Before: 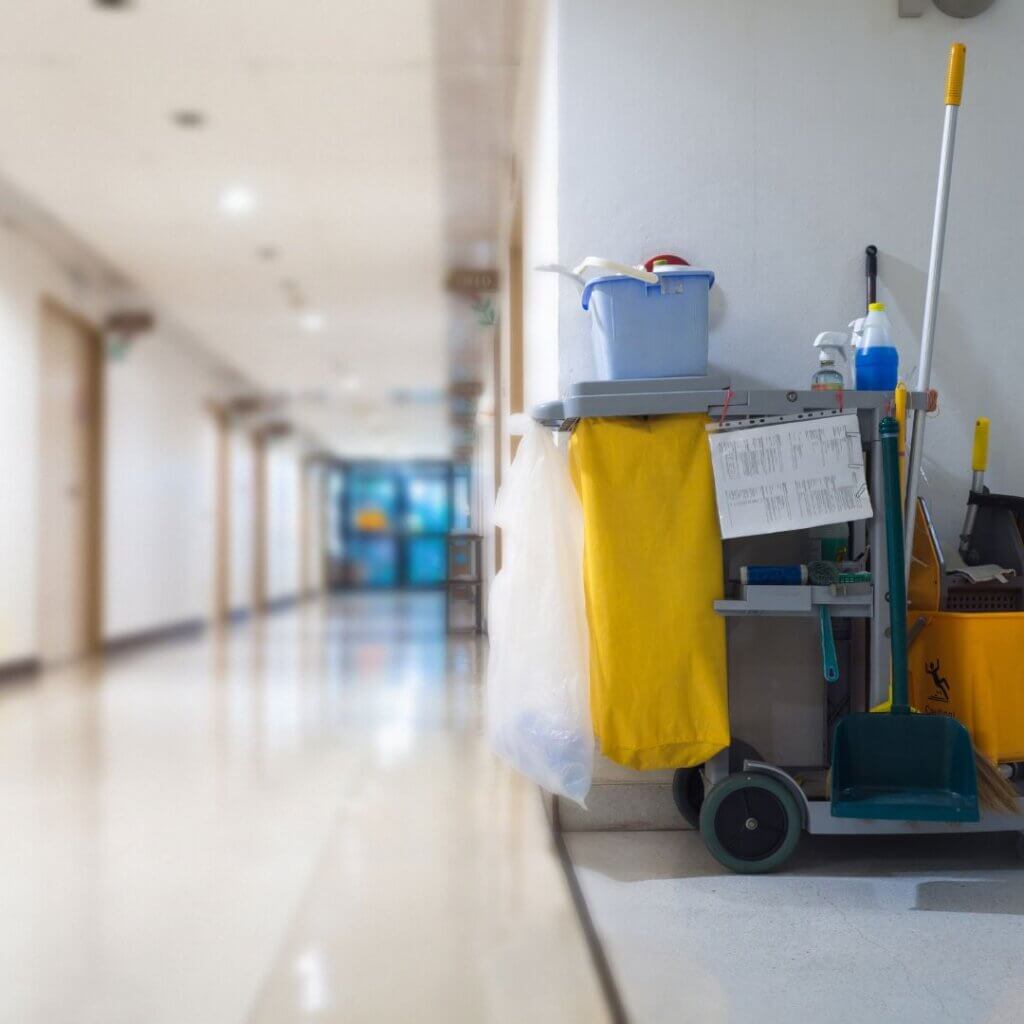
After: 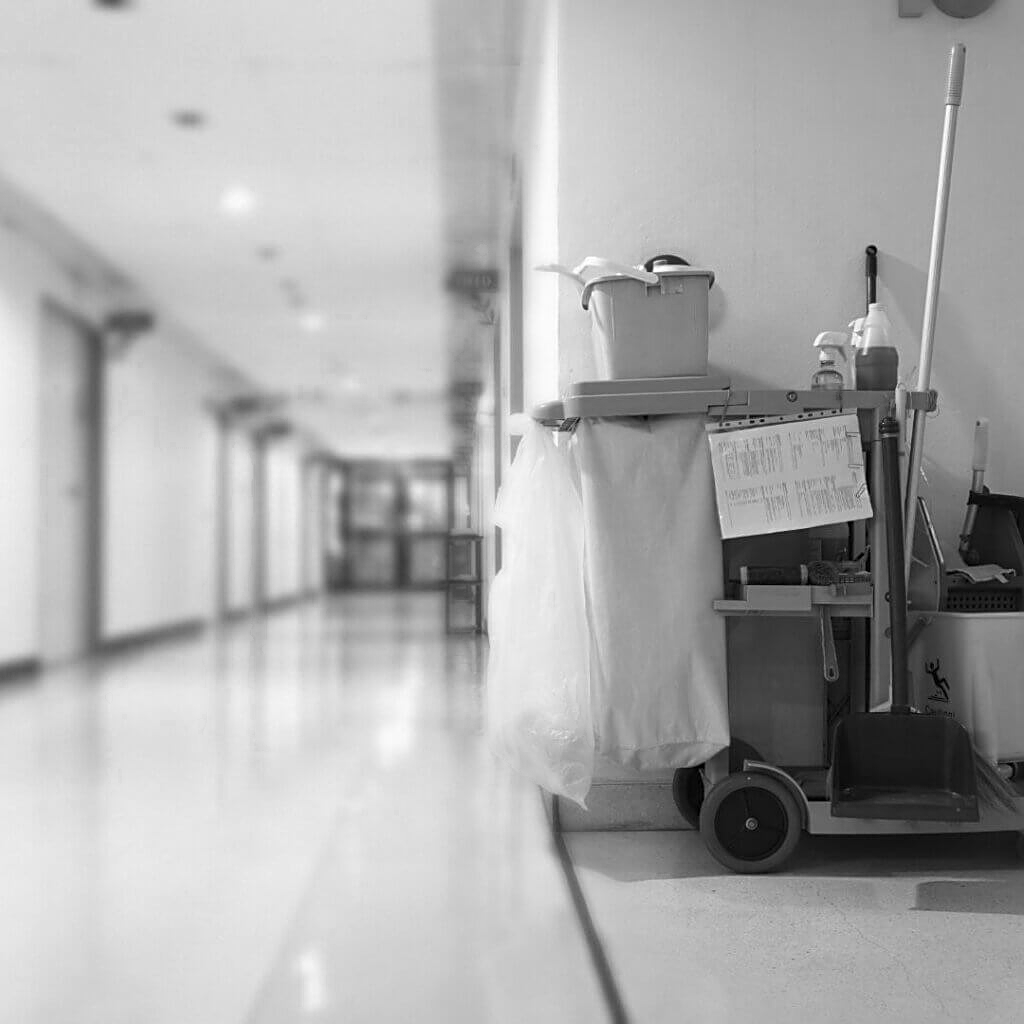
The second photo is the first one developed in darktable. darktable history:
sharpen: on, module defaults
monochrome: a 2.21, b -1.33, size 2.2
color zones: curves: ch0 [(0, 0.278) (0.143, 0.5) (0.286, 0.5) (0.429, 0.5) (0.571, 0.5) (0.714, 0.5) (0.857, 0.5) (1, 0.5)]; ch1 [(0, 1) (0.143, 0.165) (0.286, 0) (0.429, 0) (0.571, 0) (0.714, 0) (0.857, 0.5) (1, 0.5)]; ch2 [(0, 0.508) (0.143, 0.5) (0.286, 0.5) (0.429, 0.5) (0.571, 0.5) (0.714, 0.5) (0.857, 0.5) (1, 0.5)]
